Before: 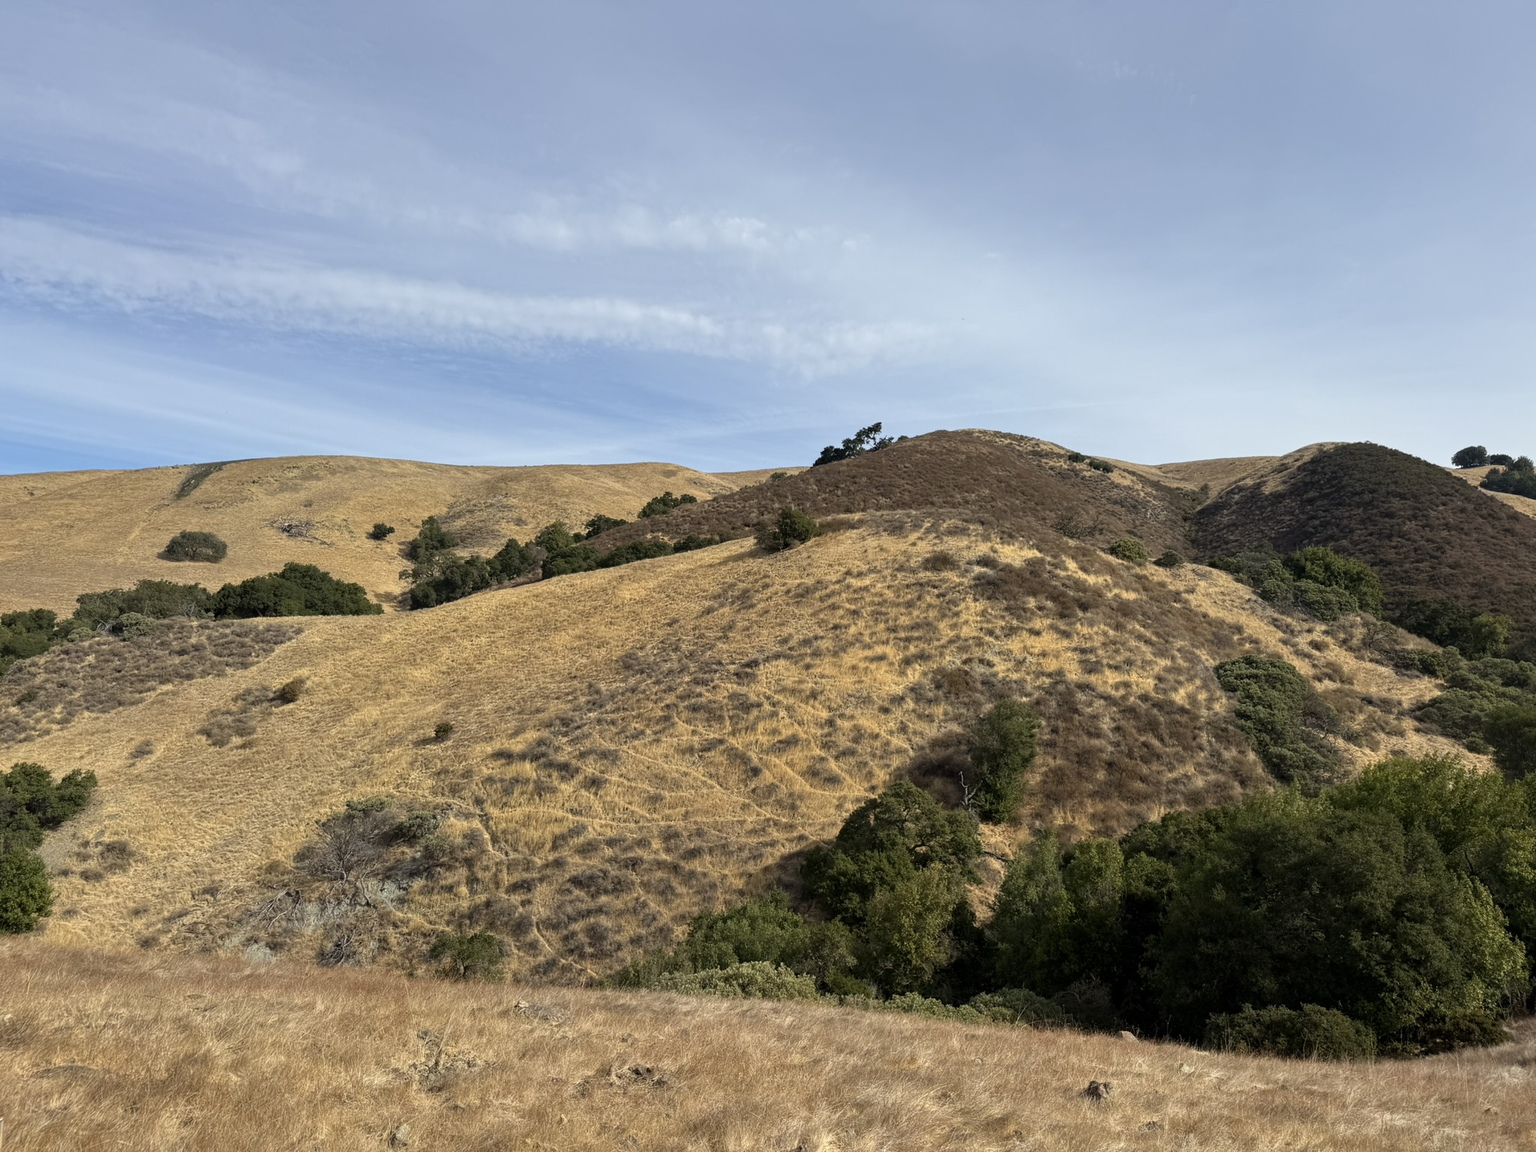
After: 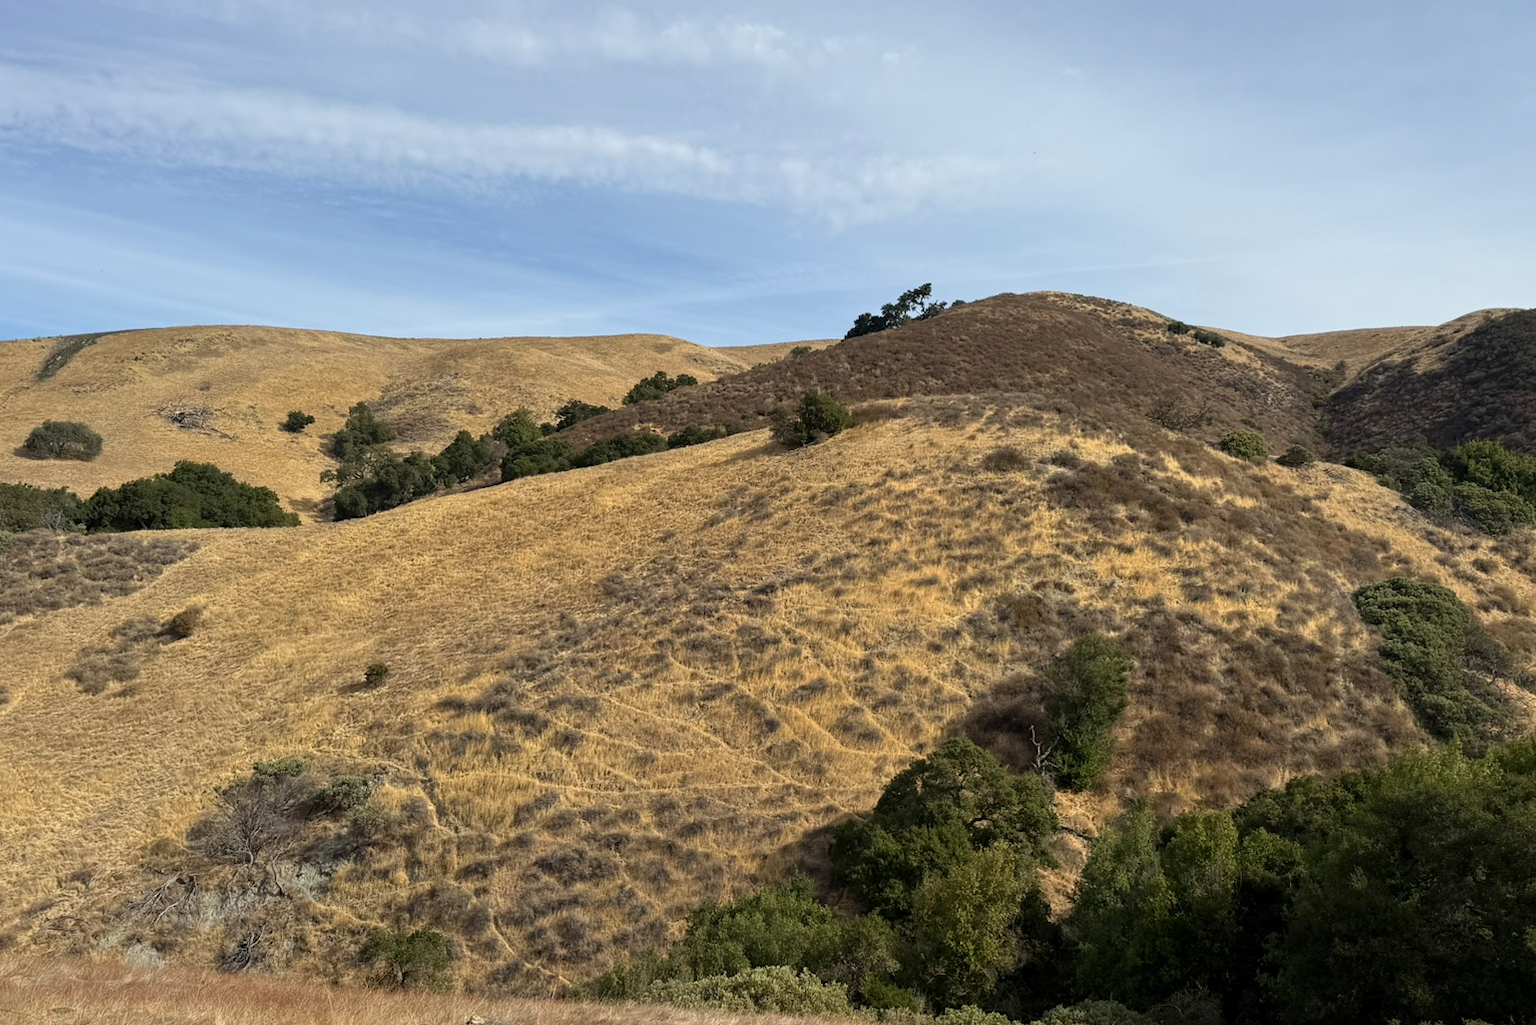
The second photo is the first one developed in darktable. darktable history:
crop: left 9.548%, top 17.263%, right 11.229%, bottom 12.396%
